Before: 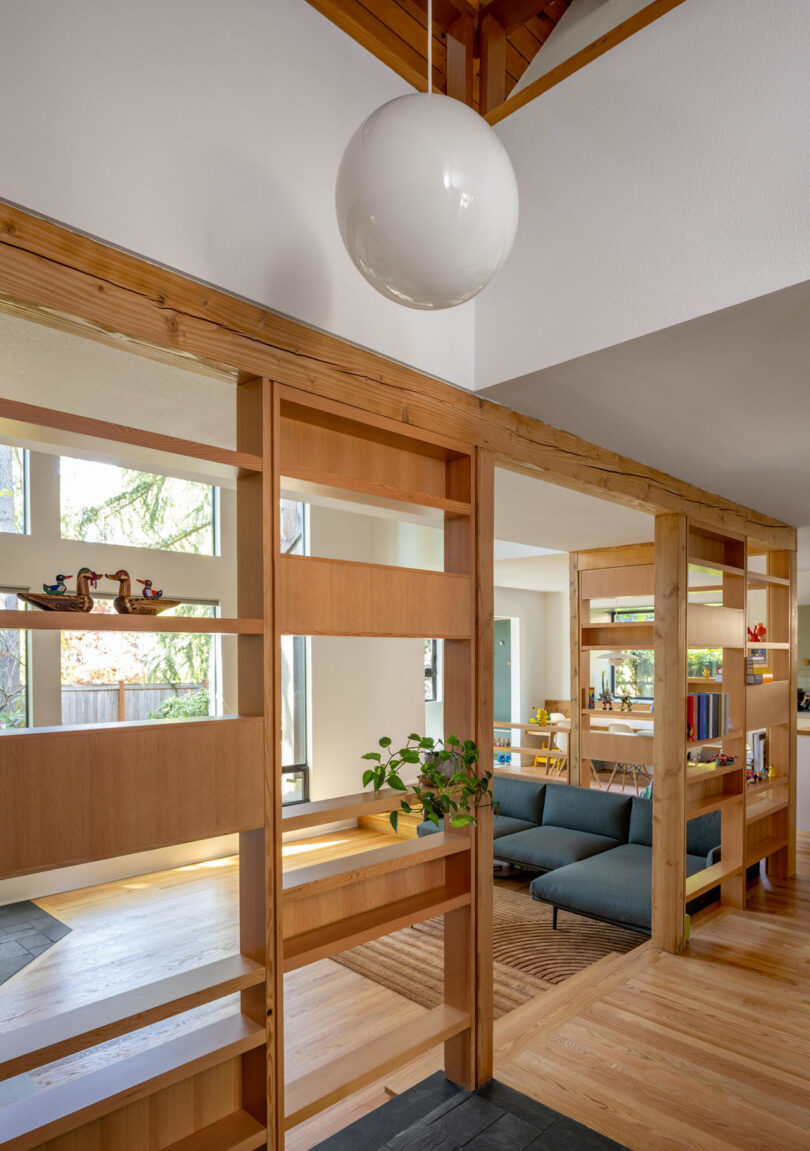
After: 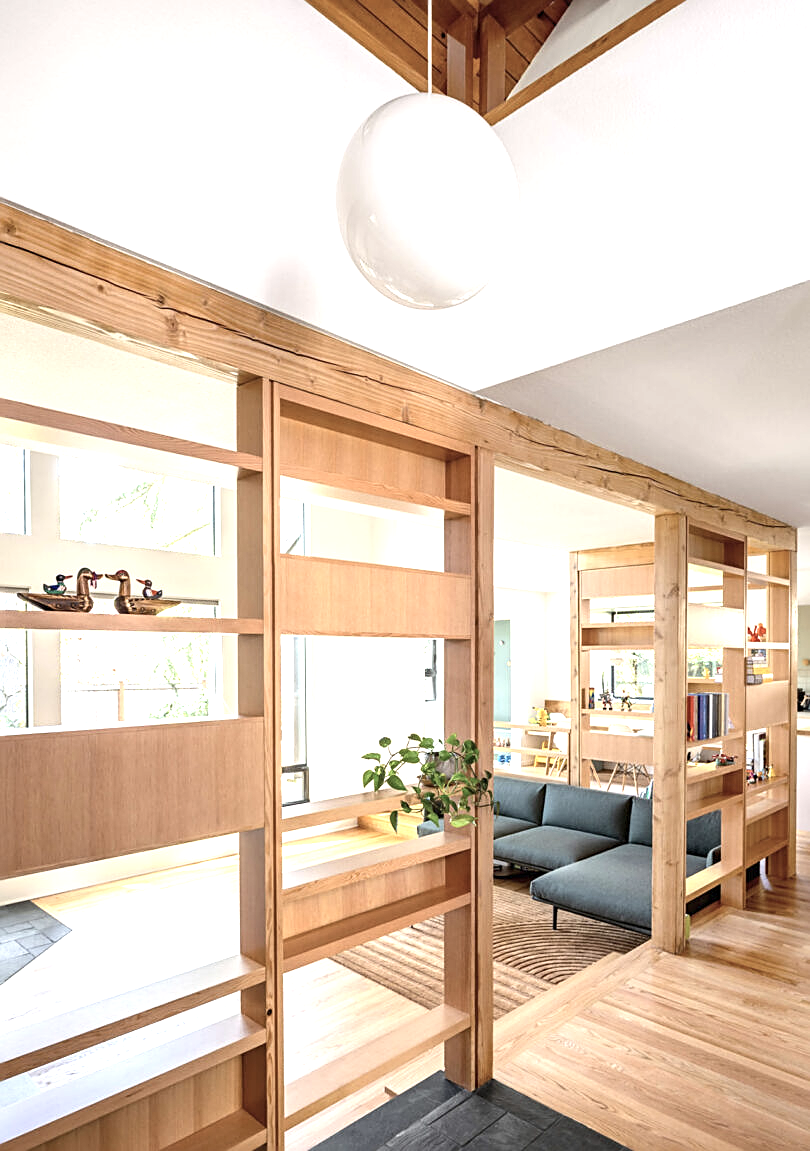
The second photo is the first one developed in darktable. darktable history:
contrast brightness saturation: contrast 0.1, saturation -0.36
sharpen: on, module defaults
exposure: black level correction 0, exposure 1.45 EV, compensate exposure bias true, compensate highlight preservation false
